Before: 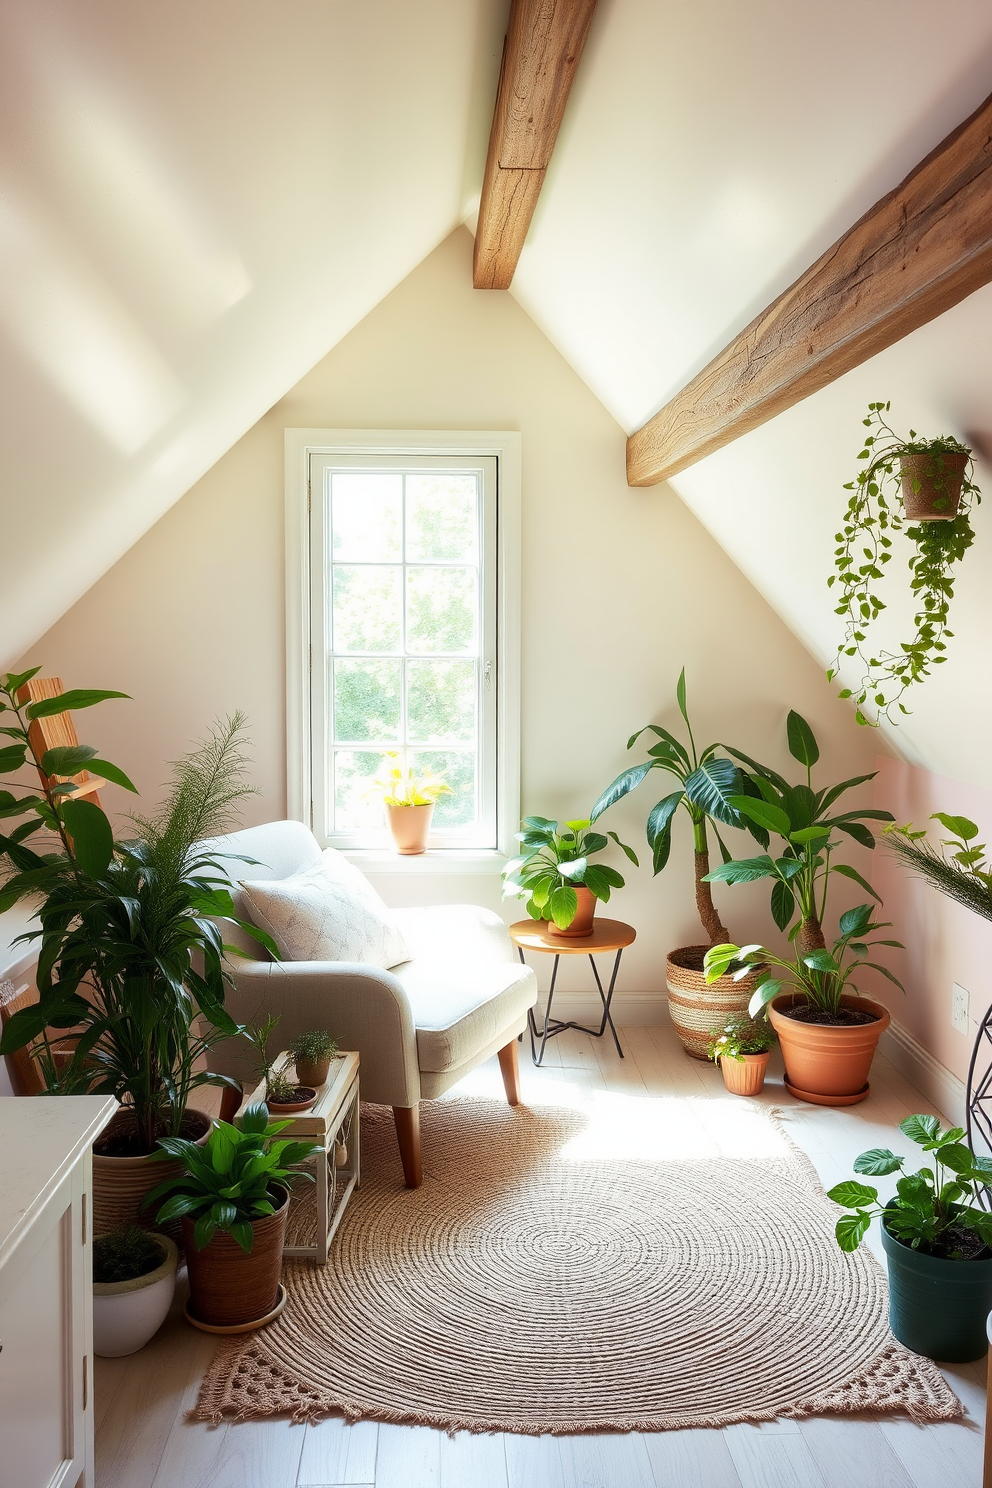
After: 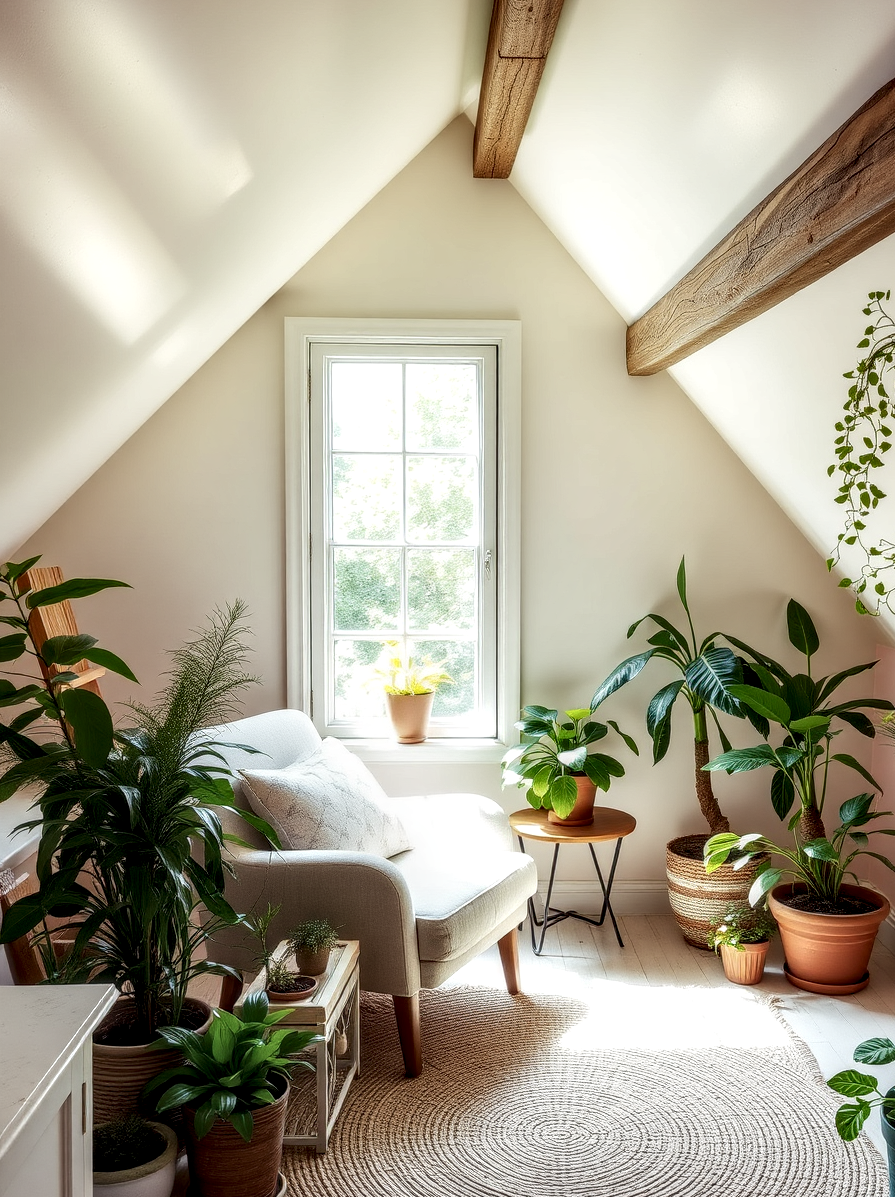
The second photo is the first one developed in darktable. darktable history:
crop: top 7.511%, right 9.77%, bottom 12.031%
contrast brightness saturation: contrast -0.083, brightness -0.041, saturation -0.114
local contrast: highlights 5%, shadows 0%, detail 182%
